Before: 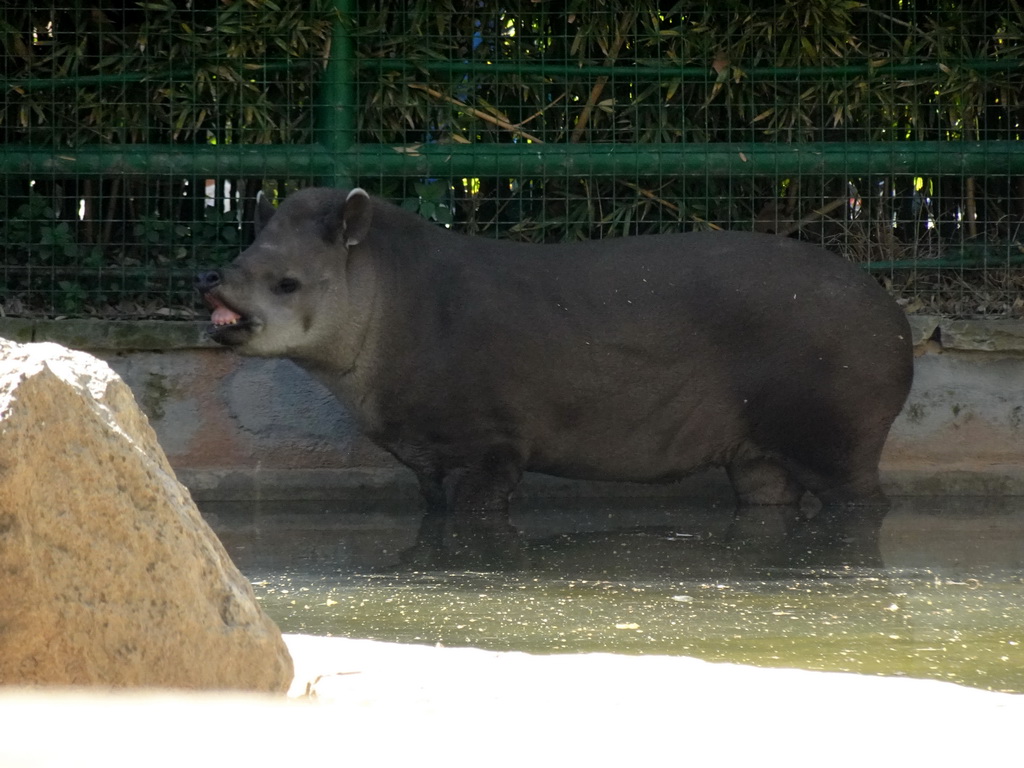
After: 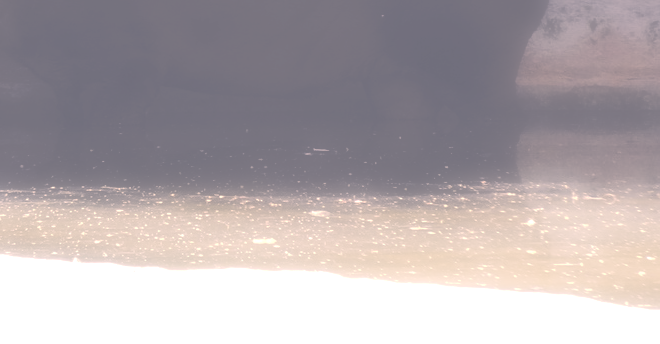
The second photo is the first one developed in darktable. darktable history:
crop and rotate: left 35.509%, top 50.238%, bottom 4.934%
tone curve: curves: ch0 [(0, 0) (0.003, 0.453) (0.011, 0.457) (0.025, 0.457) (0.044, 0.463) (0.069, 0.464) (0.1, 0.471) (0.136, 0.475) (0.177, 0.481) (0.224, 0.486) (0.277, 0.496) (0.335, 0.515) (0.399, 0.544) (0.468, 0.577) (0.543, 0.621) (0.623, 0.67) (0.709, 0.73) (0.801, 0.788) (0.898, 0.848) (1, 1)], preserve colors none
soften: on, module defaults
color correction: highlights a* 14.46, highlights b* 5.85, shadows a* -5.53, shadows b* -15.24, saturation 0.85
color balance rgb: highlights gain › chroma 2.94%, highlights gain › hue 60.57°, global offset › chroma 0.25%, global offset › hue 256.52°, perceptual saturation grading › global saturation 20%, perceptual saturation grading › highlights -50%, perceptual saturation grading › shadows 30%, contrast 15%
levels: levels [0.052, 0.496, 0.908]
rgb curve: curves: ch0 [(0, 0) (0.284, 0.292) (0.505, 0.644) (1, 1)]; ch1 [(0, 0) (0.284, 0.292) (0.505, 0.644) (1, 1)]; ch2 [(0, 0) (0.284, 0.292) (0.505, 0.644) (1, 1)], compensate middle gray true
contrast brightness saturation: saturation -0.05
